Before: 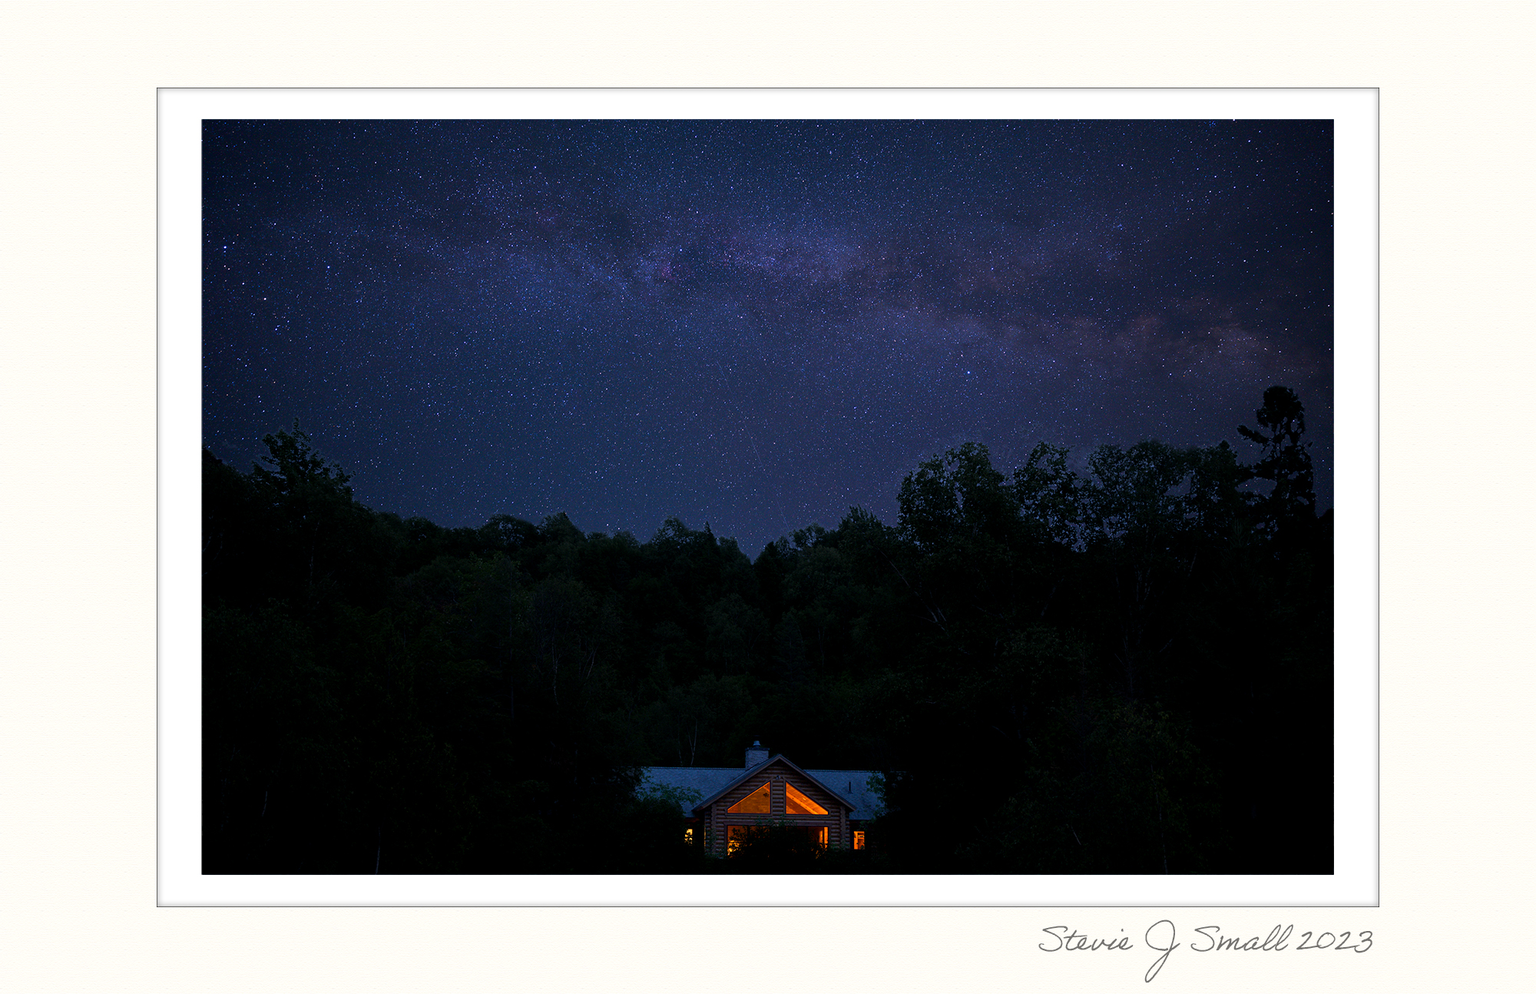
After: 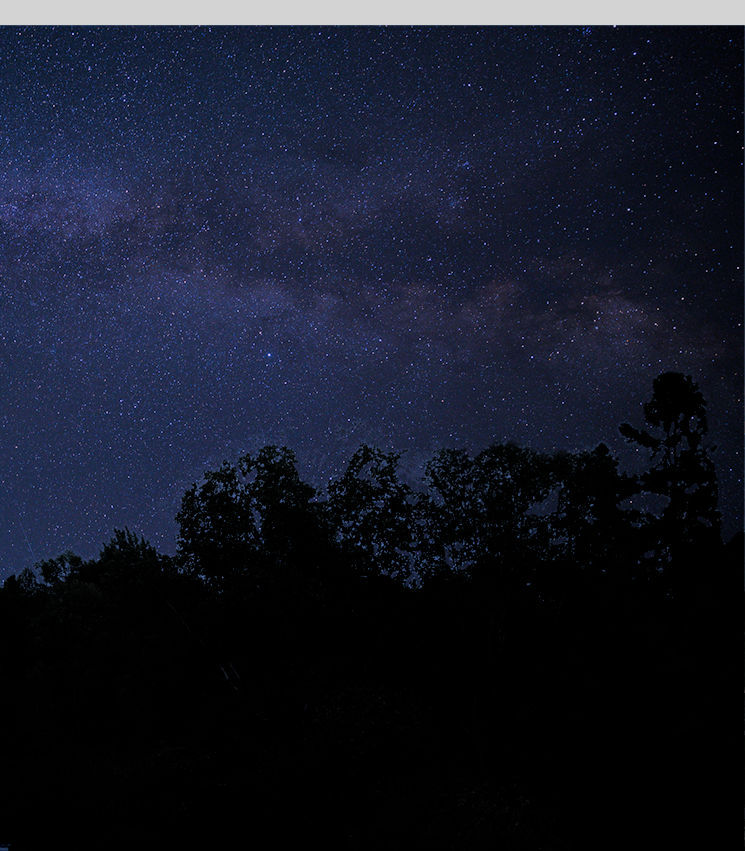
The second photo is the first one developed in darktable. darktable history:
crop and rotate: left 49.618%, top 10.104%, right 13.103%, bottom 24.09%
filmic rgb: black relative exposure -7.65 EV, white relative exposure 4.56 EV, hardness 3.61, add noise in highlights 0.001, color science v3 (2019), use custom middle-gray values true, contrast in highlights soft
